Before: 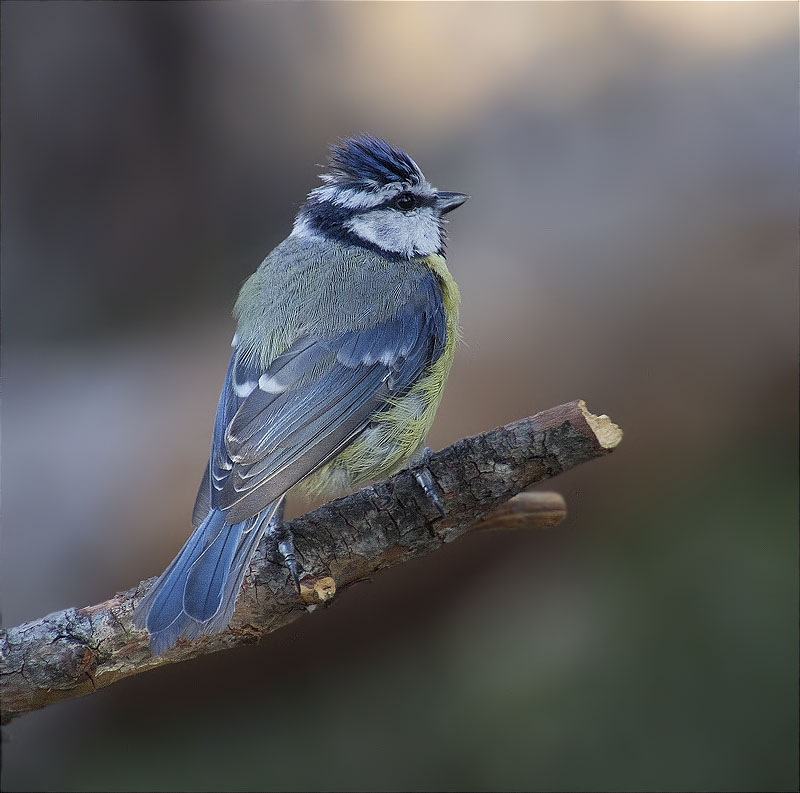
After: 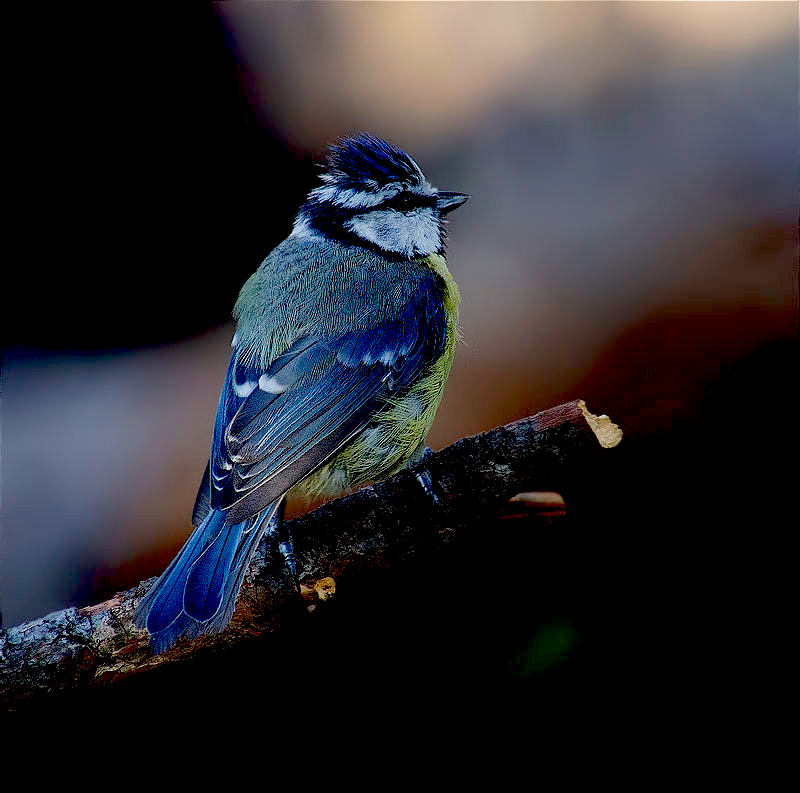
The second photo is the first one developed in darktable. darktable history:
exposure: black level correction 0.098, exposure -0.087 EV, compensate highlight preservation false
